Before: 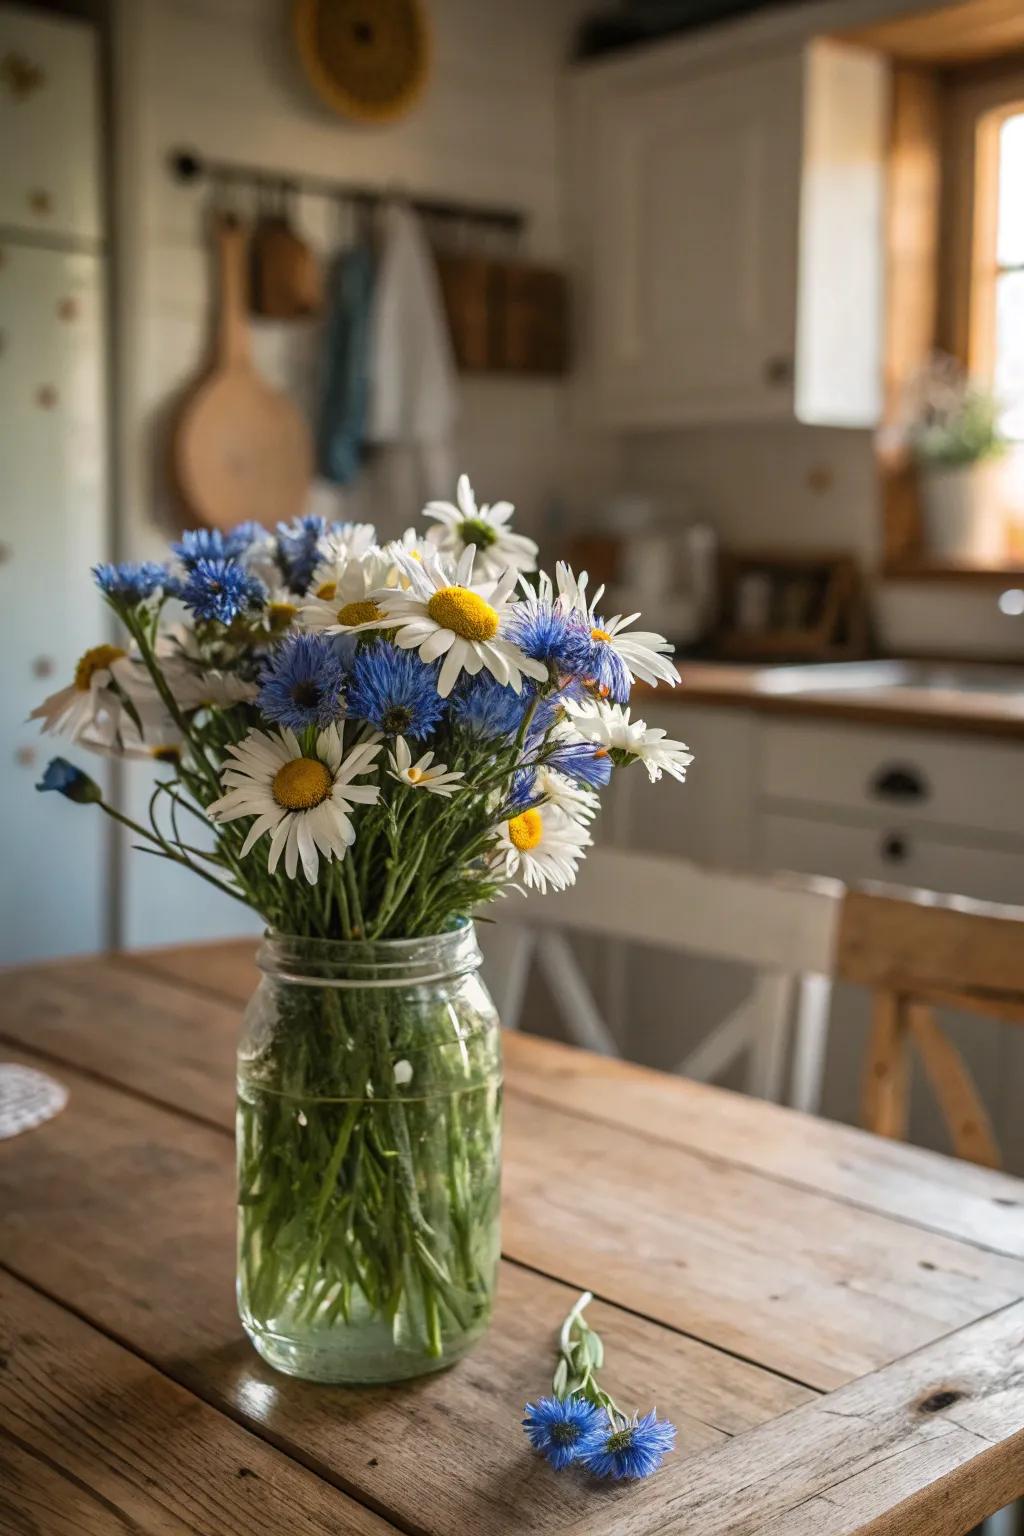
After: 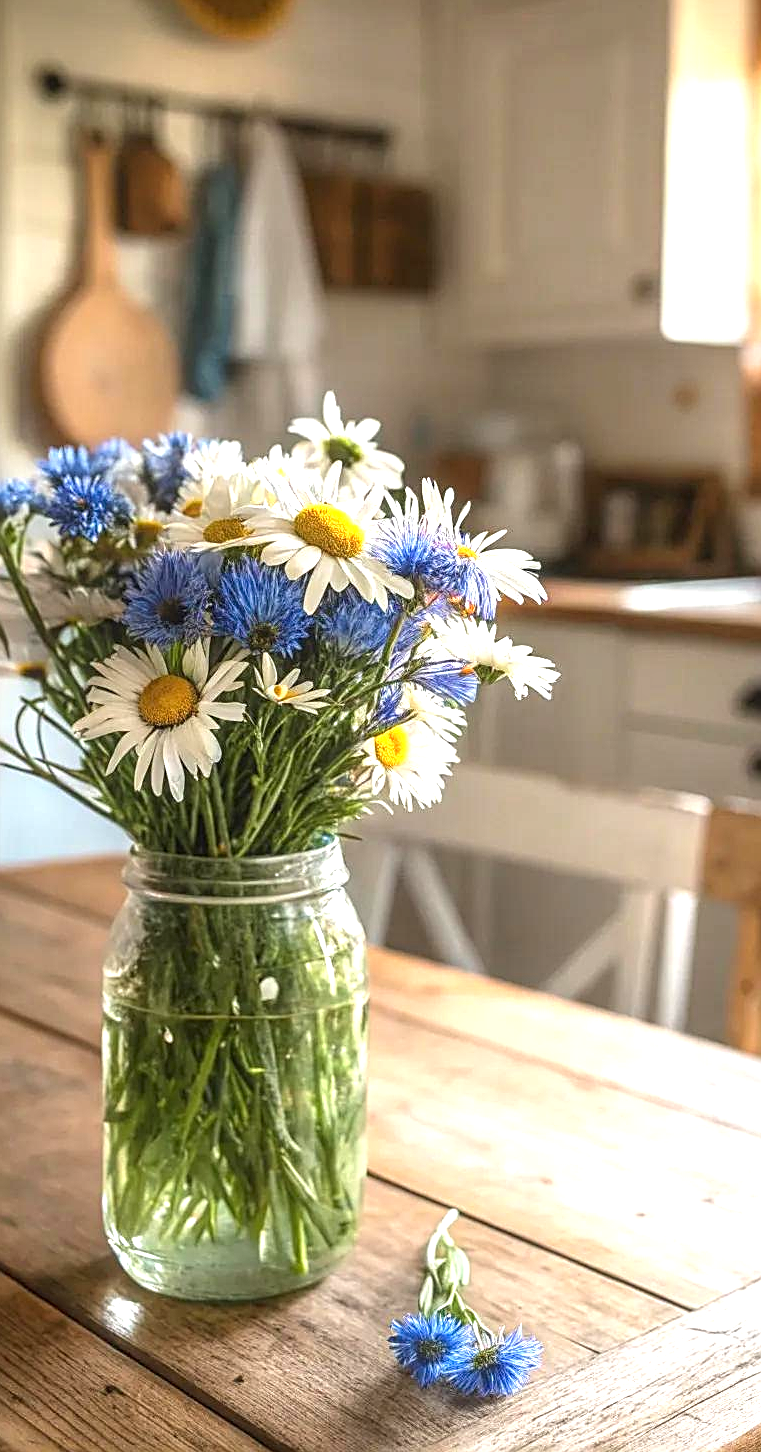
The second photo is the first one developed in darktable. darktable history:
sharpen: amount 0.492
exposure: black level correction 0, exposure 1.098 EV, compensate exposure bias true, compensate highlight preservation false
crop and rotate: left 13.091%, top 5.416%, right 12.546%
contrast equalizer: octaves 7, y [[0.5, 0.486, 0.447, 0.446, 0.489, 0.5], [0.5 ×6], [0.5 ×6], [0 ×6], [0 ×6]]
local contrast: on, module defaults
